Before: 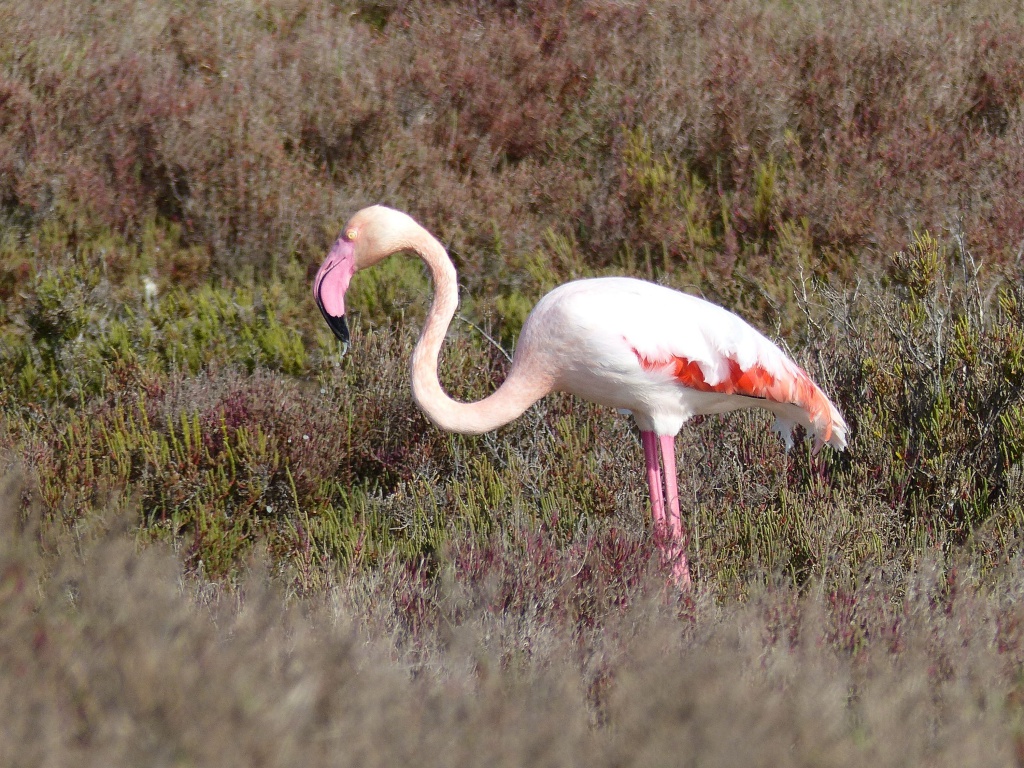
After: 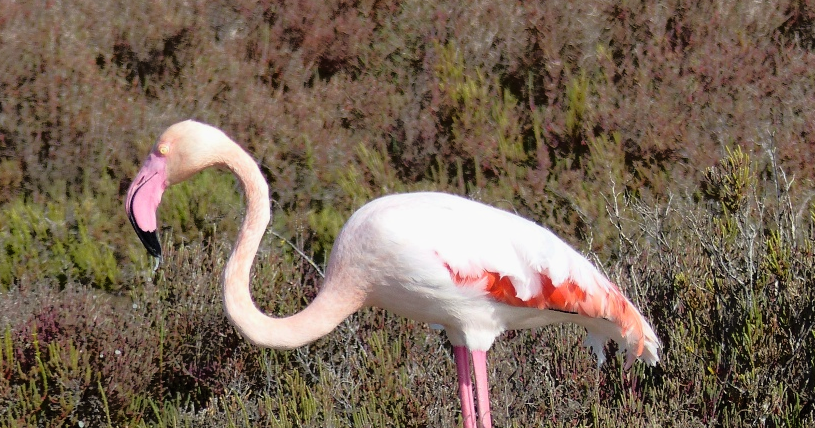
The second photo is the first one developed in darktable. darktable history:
crop: left 18.396%, top 11.115%, right 1.979%, bottom 33.12%
tone equalizer: -8 EV -1.84 EV, -7 EV -1.19 EV, -6 EV -1.6 EV, edges refinement/feathering 500, mask exposure compensation -1.57 EV, preserve details no
